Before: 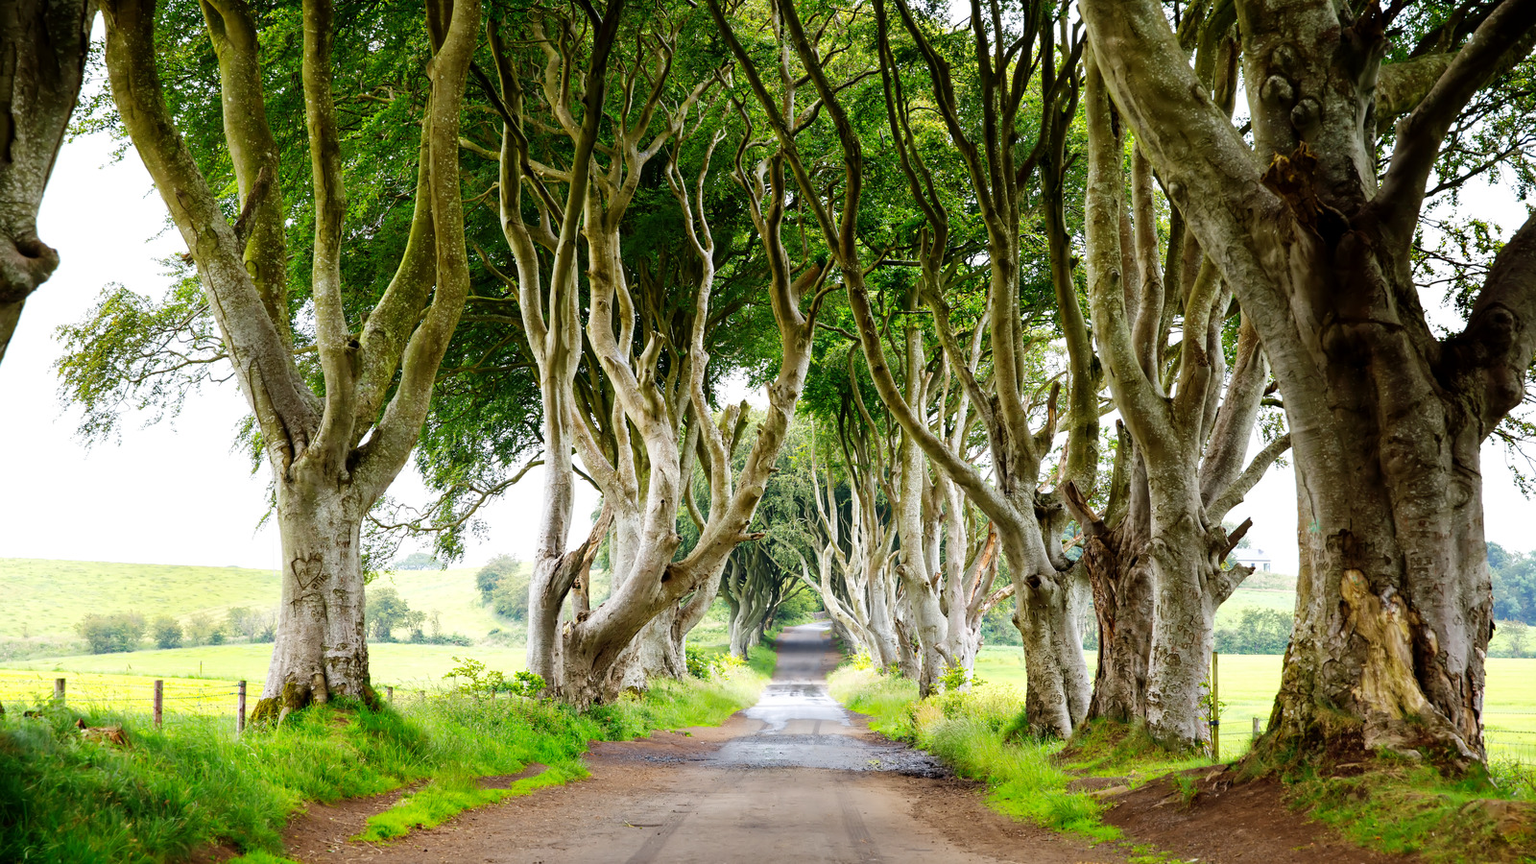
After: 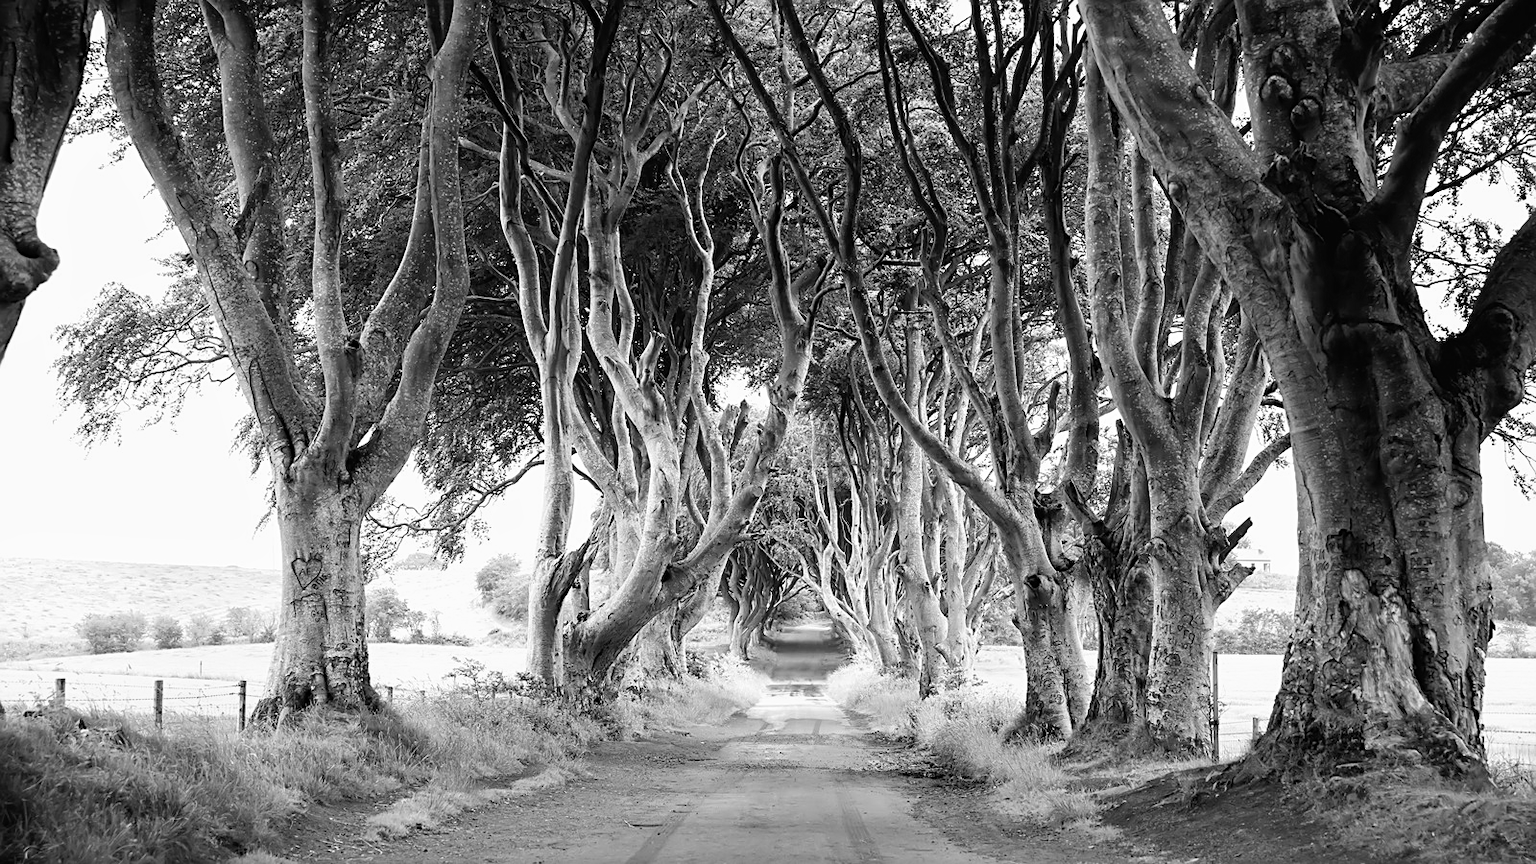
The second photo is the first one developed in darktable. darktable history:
color correction: highlights a* 4.02, highlights b* 4.98, shadows a* -7.55, shadows b* 4.98
velvia: on, module defaults
sharpen: on, module defaults
monochrome: a -6.99, b 35.61, size 1.4
